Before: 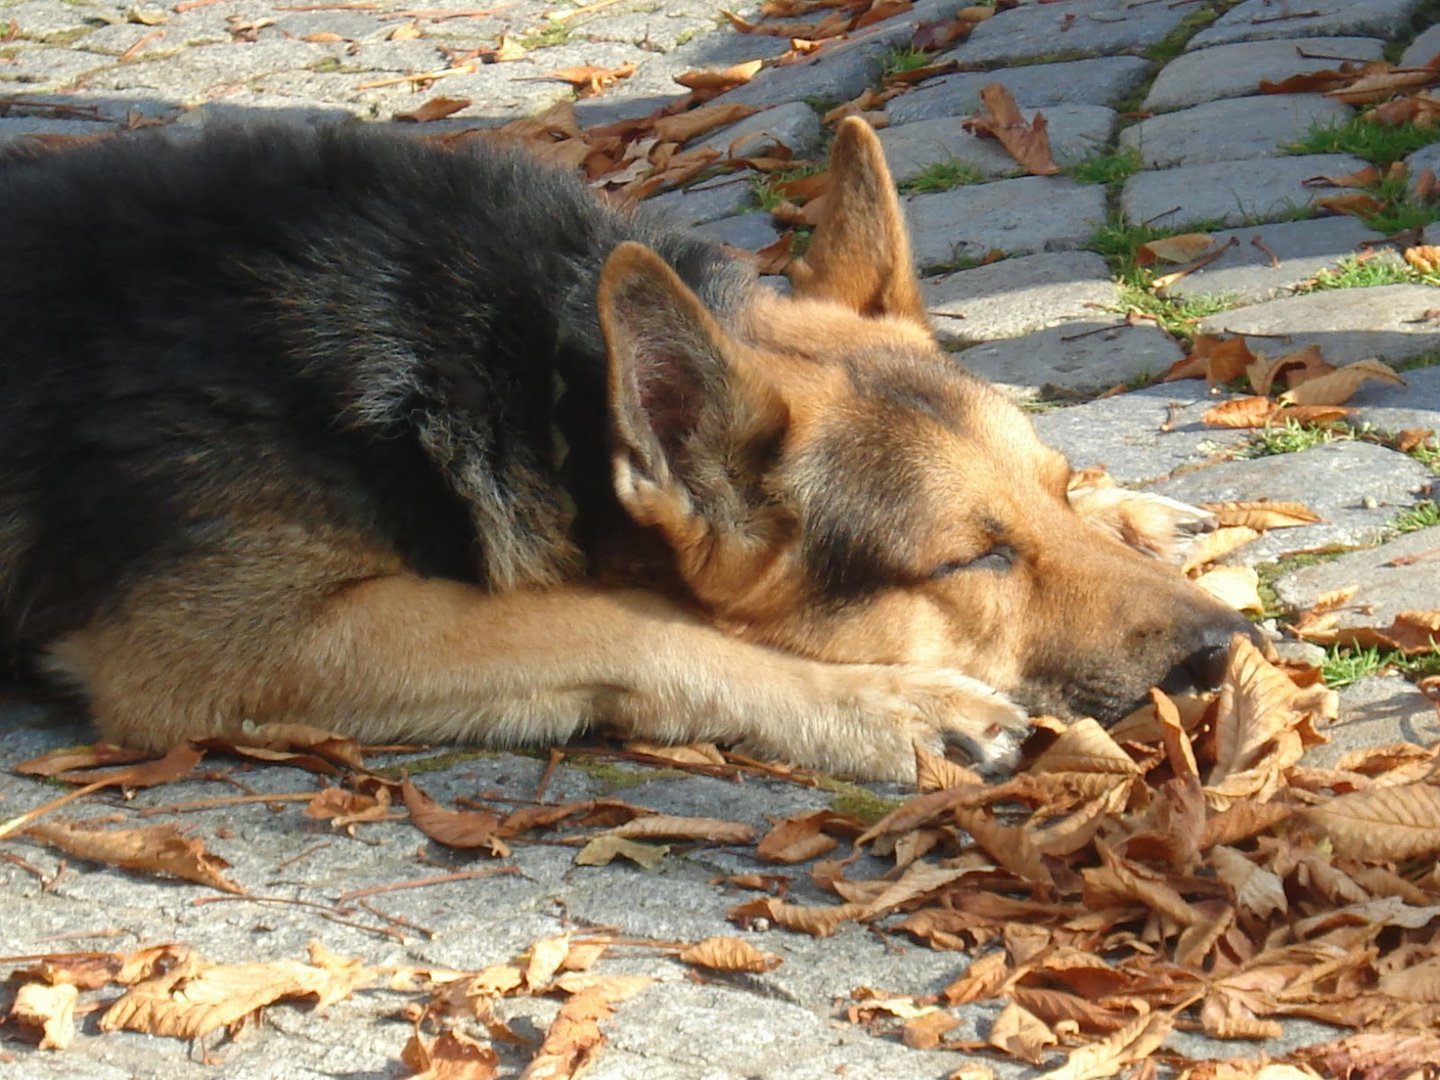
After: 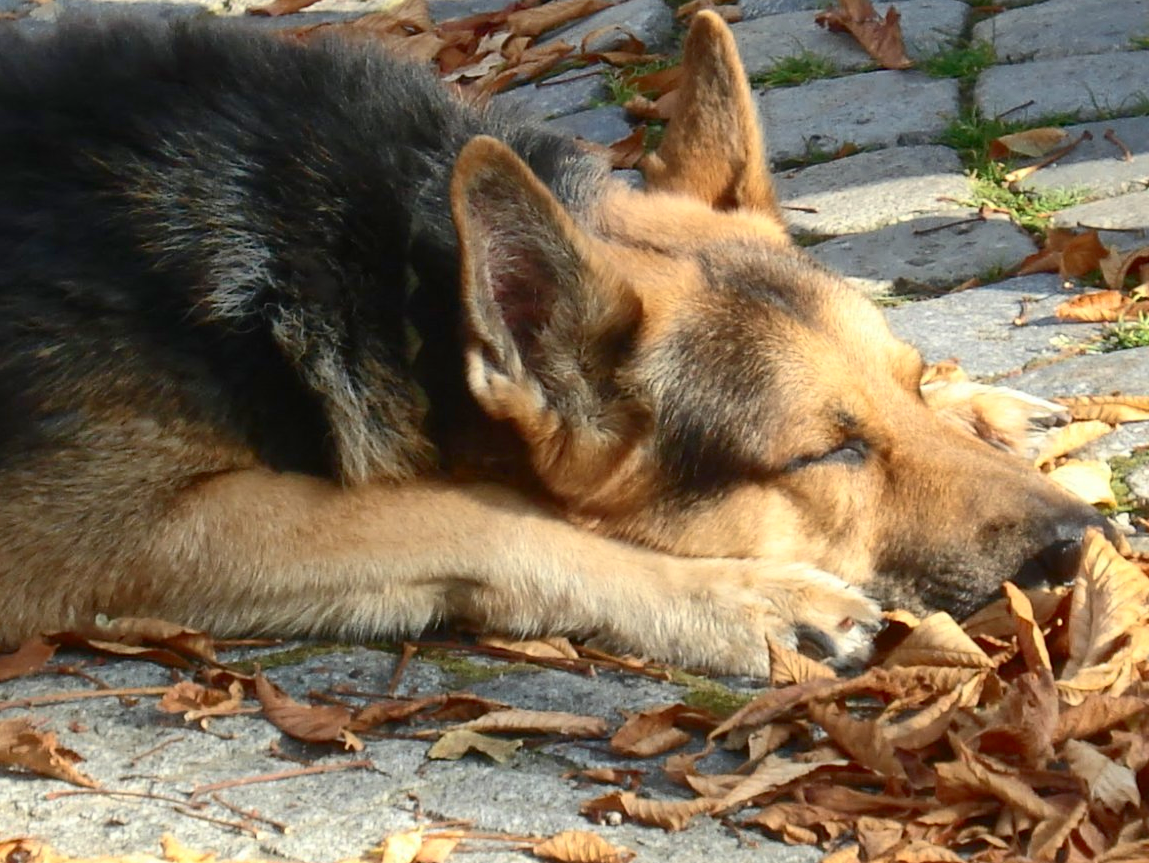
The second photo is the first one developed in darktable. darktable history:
contrast brightness saturation: contrast 0.27
crop and rotate: left 10.27%, top 9.889%, right 9.888%, bottom 10.111%
shadows and highlights: on, module defaults
